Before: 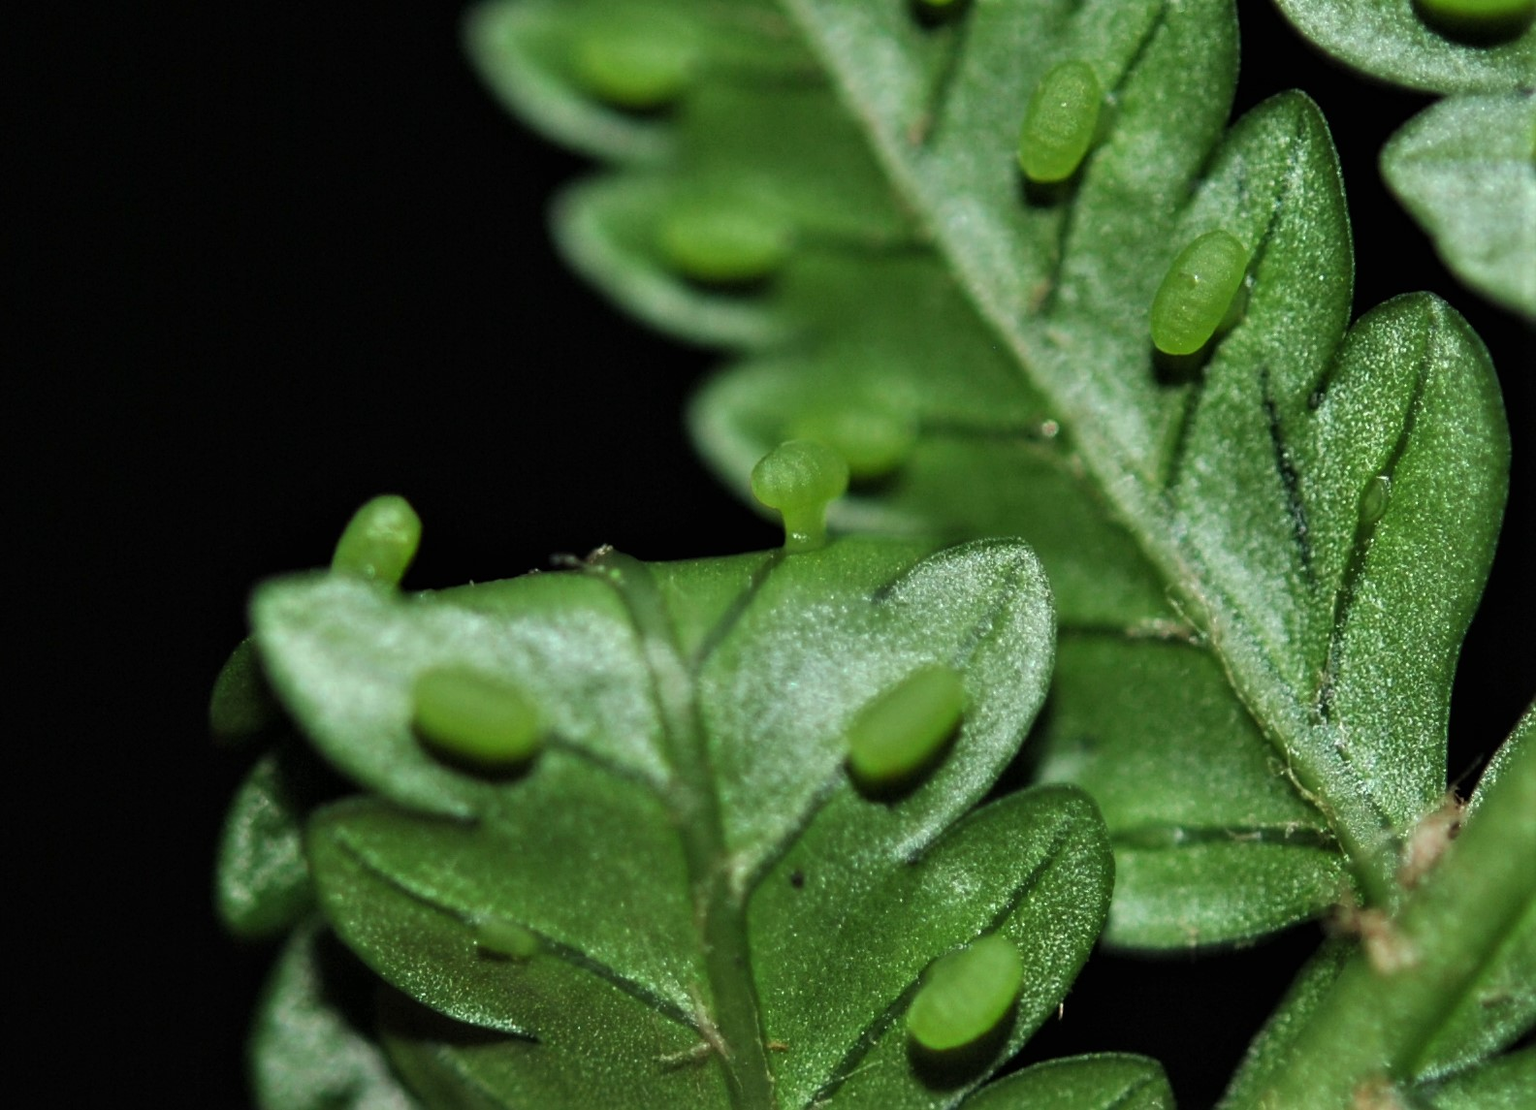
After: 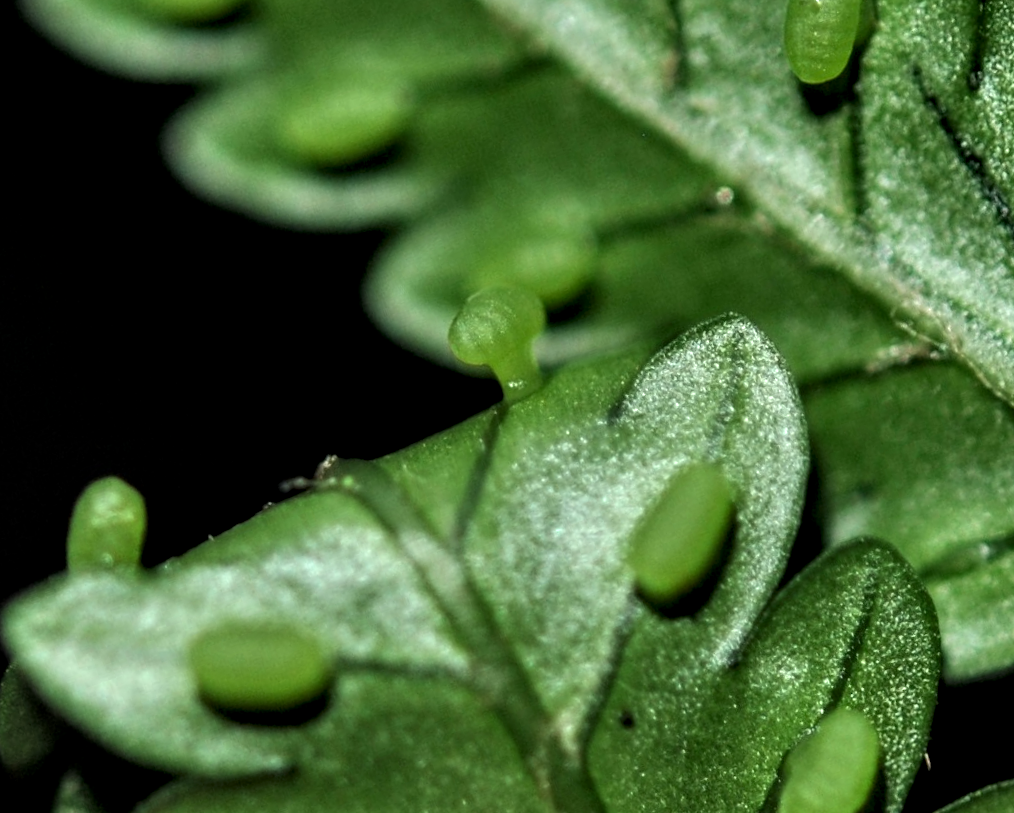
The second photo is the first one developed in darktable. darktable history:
local contrast: detail 150%
crop and rotate: angle 18.67°, left 6.976%, right 3.944%, bottom 1.174%
